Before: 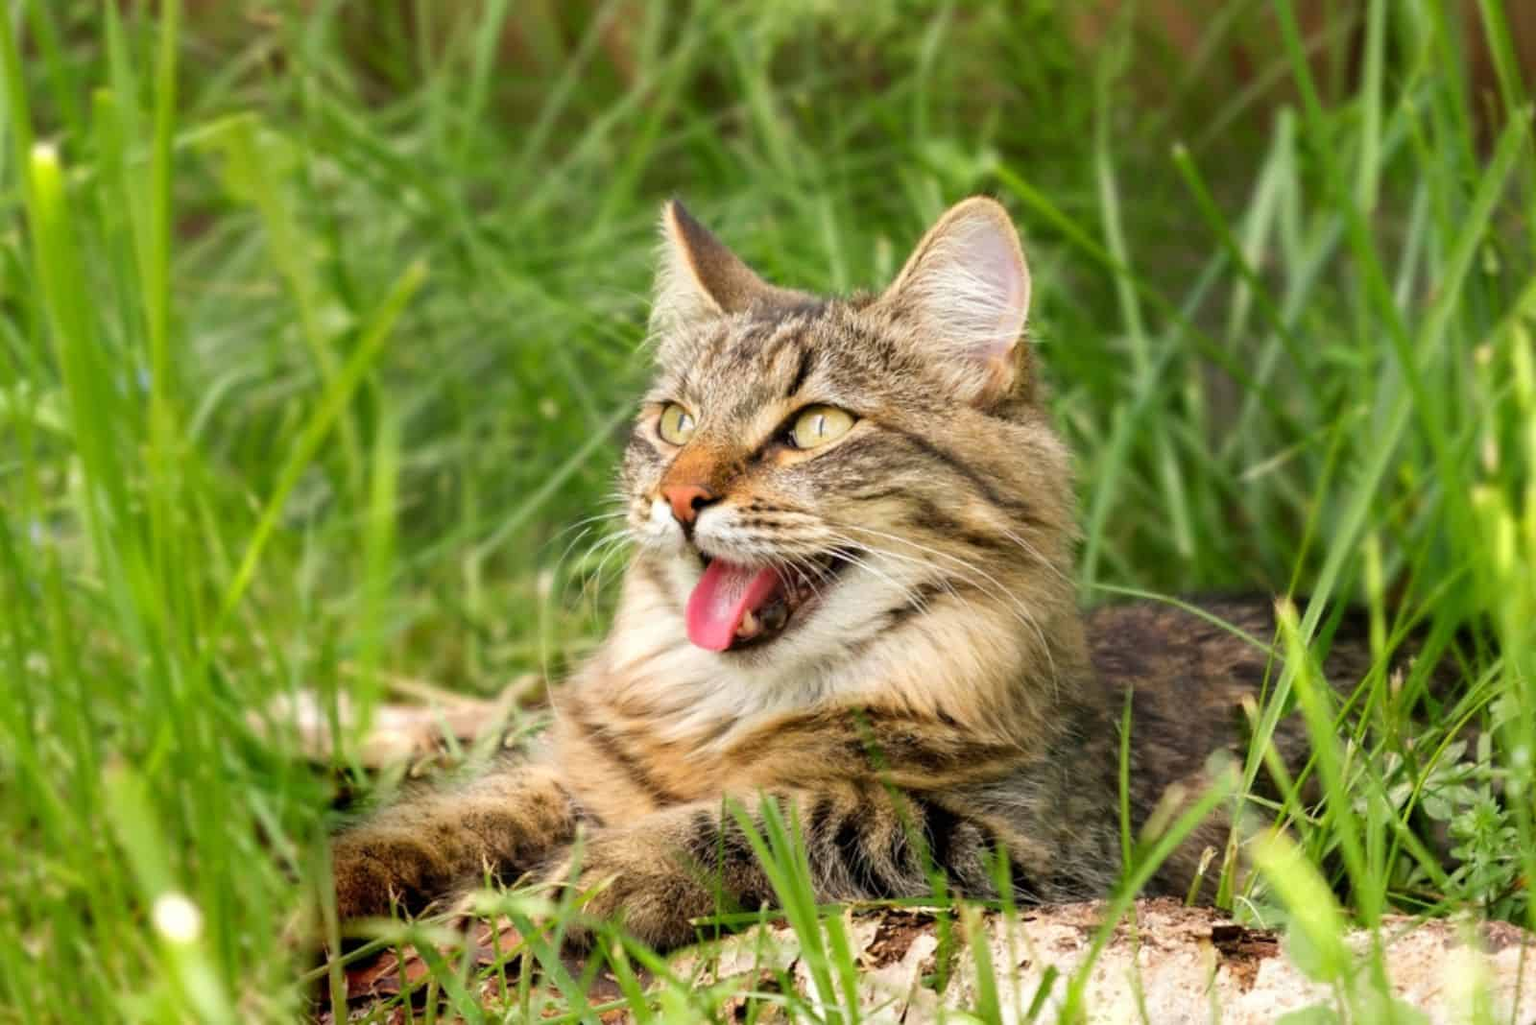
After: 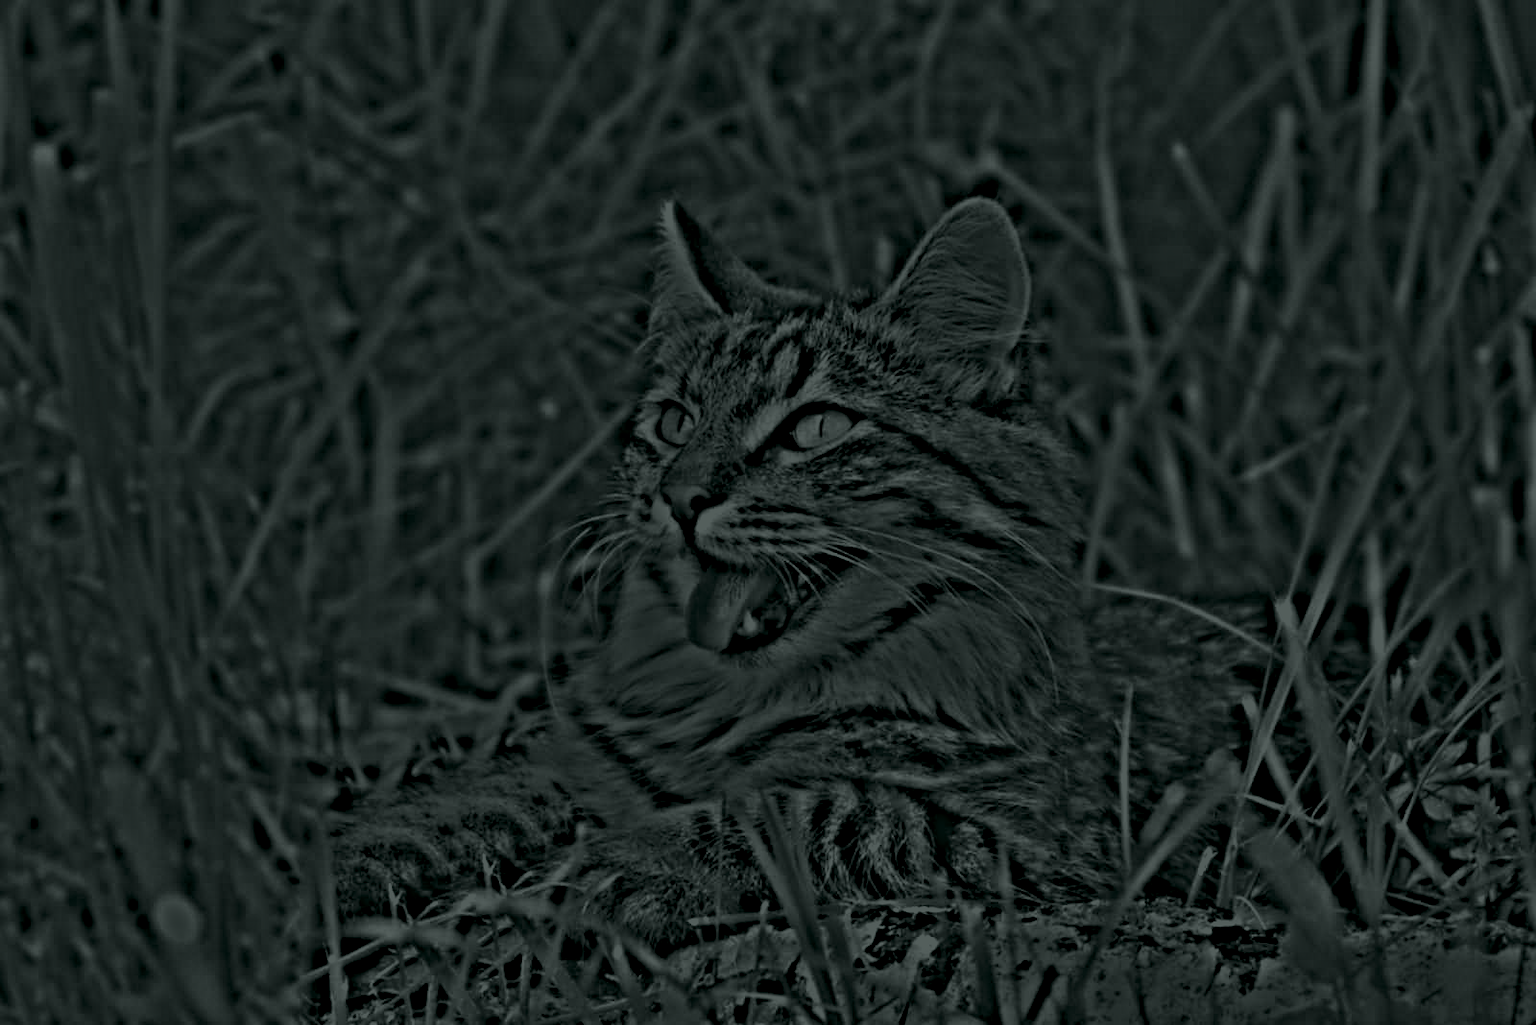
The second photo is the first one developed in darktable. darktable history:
colorize: hue 90°, saturation 19%, lightness 1.59%, version 1
highpass: on, module defaults
